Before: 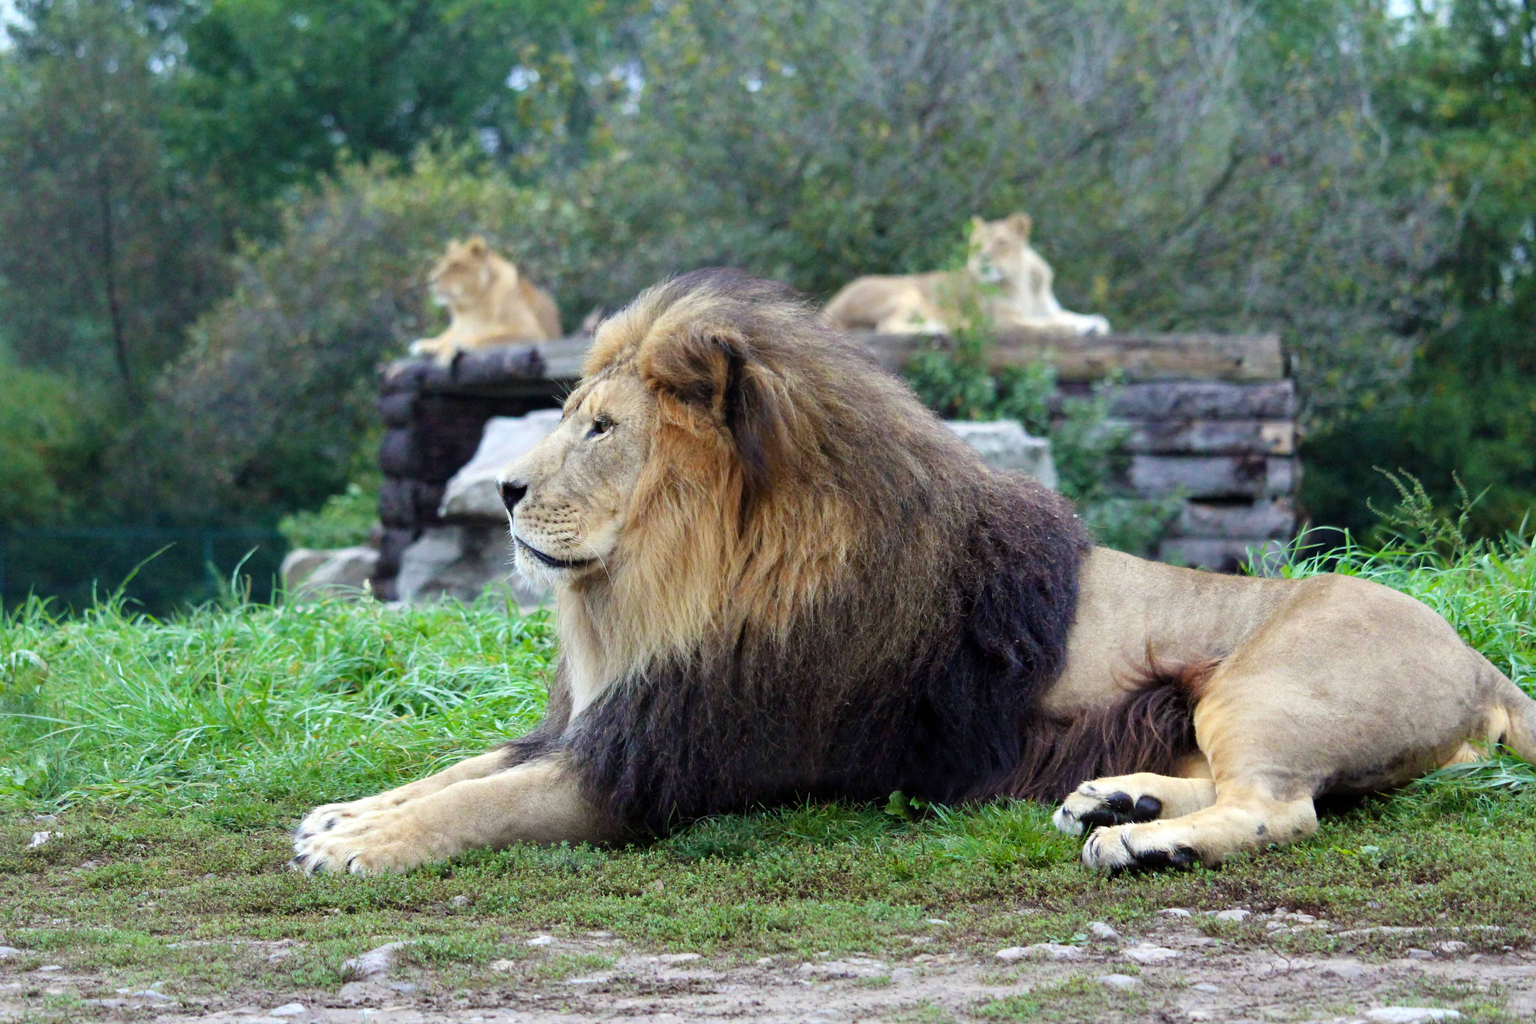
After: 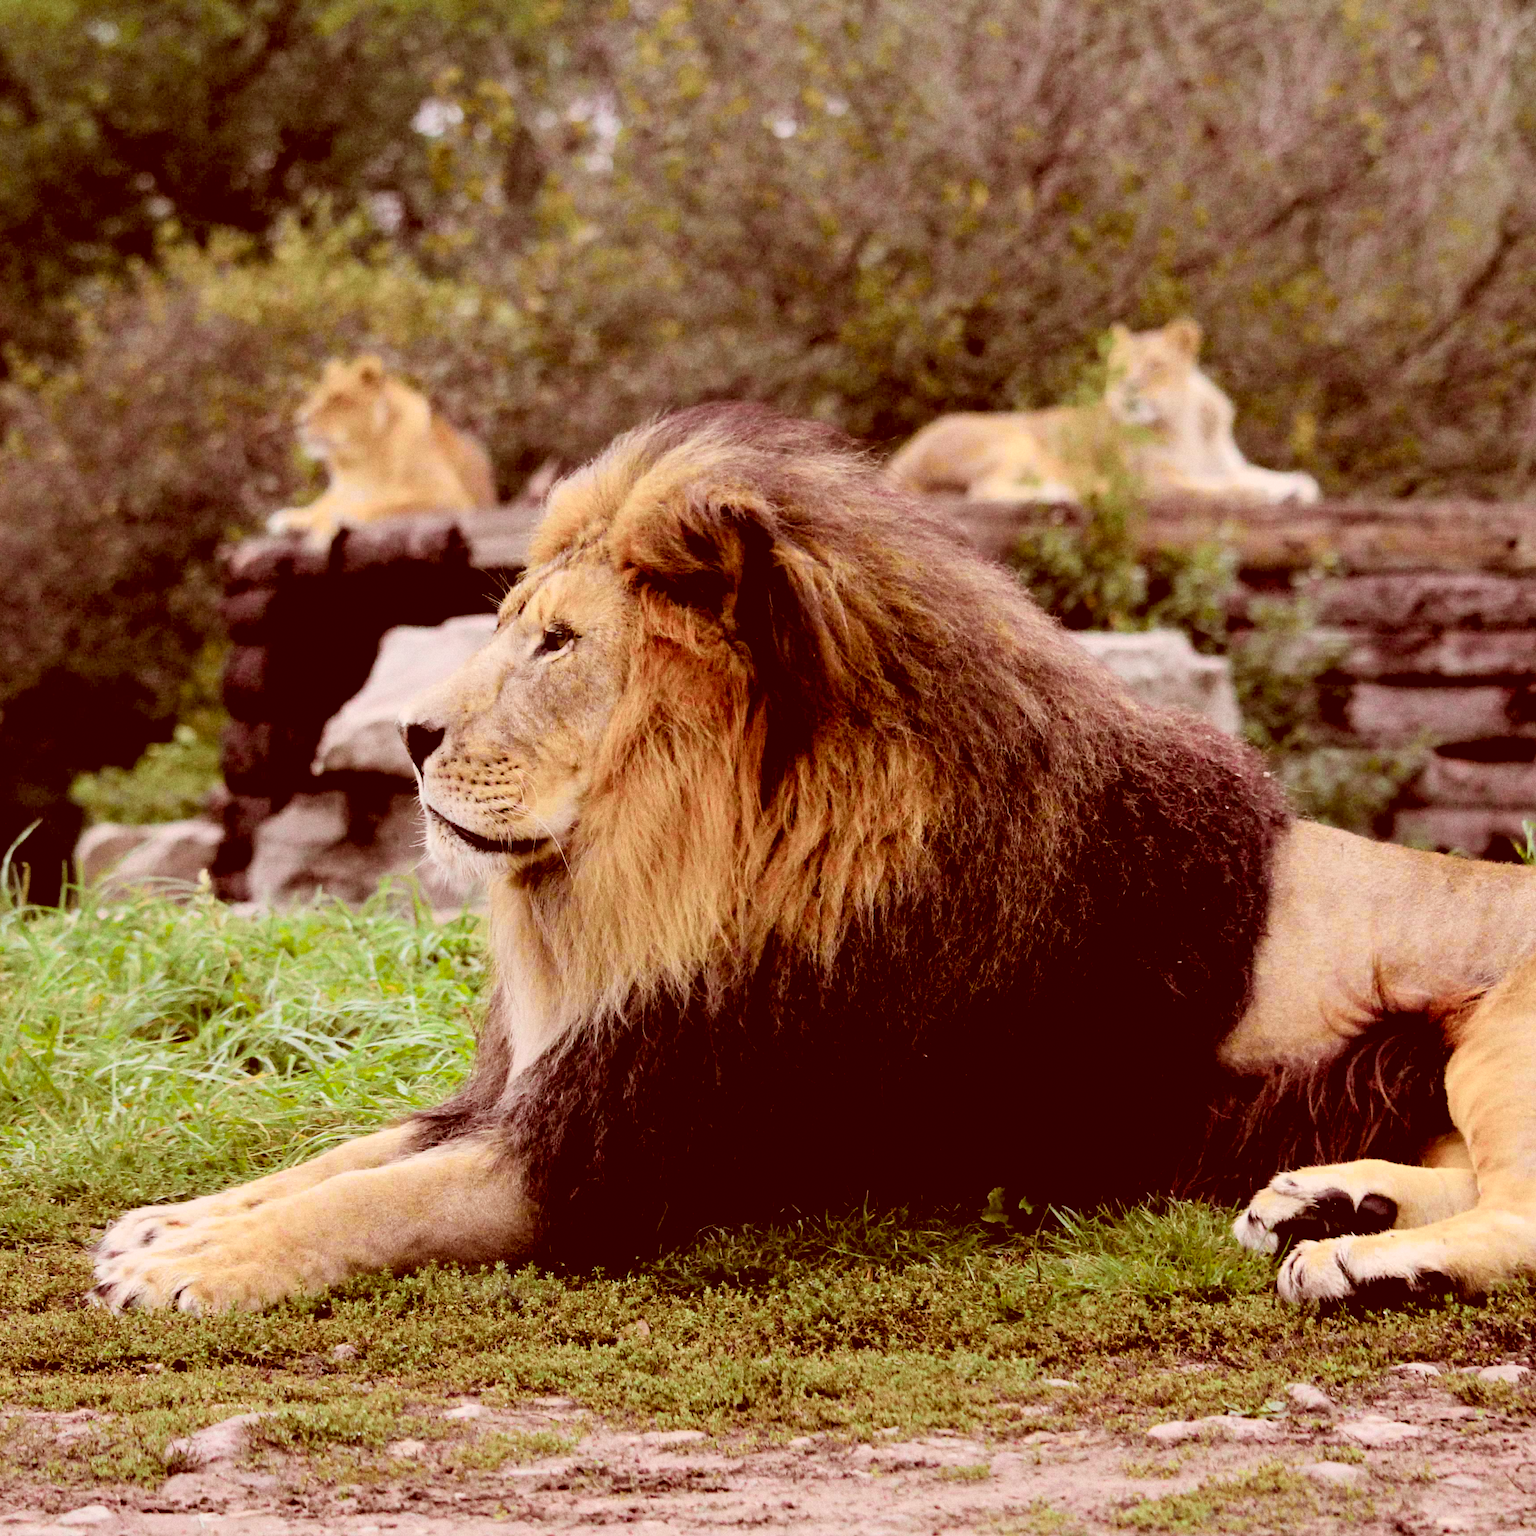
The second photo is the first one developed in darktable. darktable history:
grain: coarseness 0.47 ISO
color correction: highlights a* 9.03, highlights b* 8.71, shadows a* 40, shadows b* 40, saturation 0.8
crop and rotate: left 15.055%, right 18.278%
tone curve: curves: ch0 [(0, 0.018) (0.036, 0.038) (0.15, 0.131) (0.27, 0.247) (0.545, 0.561) (0.761, 0.761) (1, 0.919)]; ch1 [(0, 0) (0.179, 0.173) (0.322, 0.32) (0.429, 0.431) (0.502, 0.5) (0.519, 0.522) (0.562, 0.588) (0.625, 0.67) (0.711, 0.745) (1, 1)]; ch2 [(0, 0) (0.29, 0.295) (0.404, 0.436) (0.497, 0.499) (0.521, 0.523) (0.561, 0.605) (0.657, 0.655) (0.712, 0.764) (1, 1)], color space Lab, independent channels, preserve colors none
rgb levels: levels [[0.034, 0.472, 0.904], [0, 0.5, 1], [0, 0.5, 1]]
